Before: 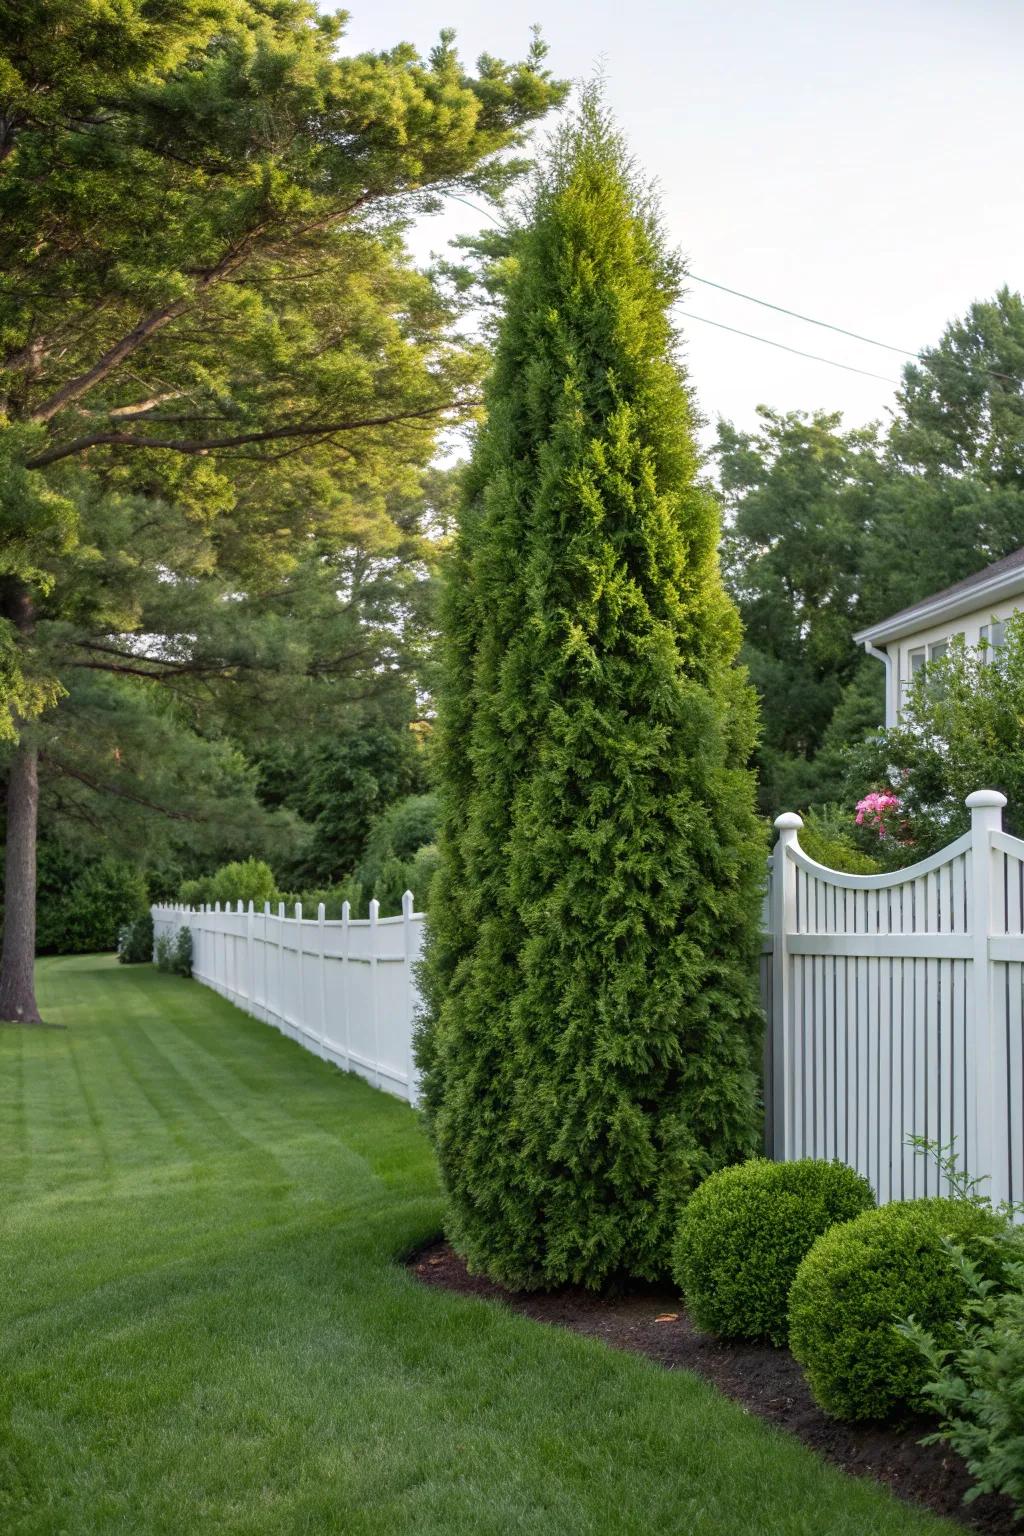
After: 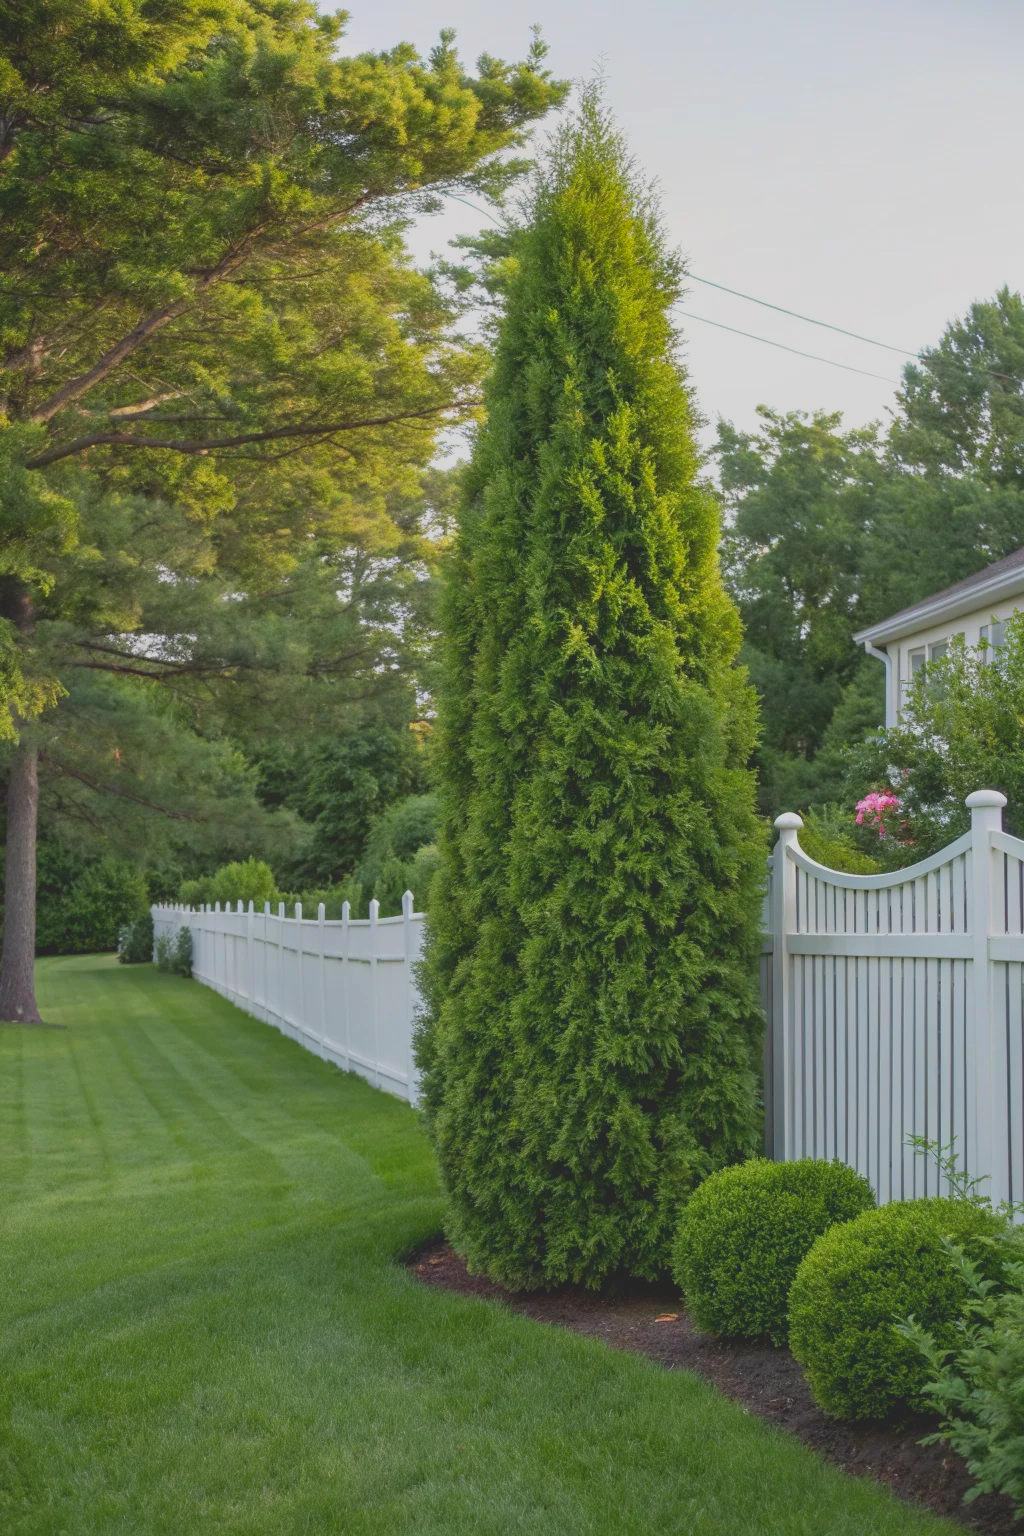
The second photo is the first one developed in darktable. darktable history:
contrast brightness saturation: contrast -0.281
